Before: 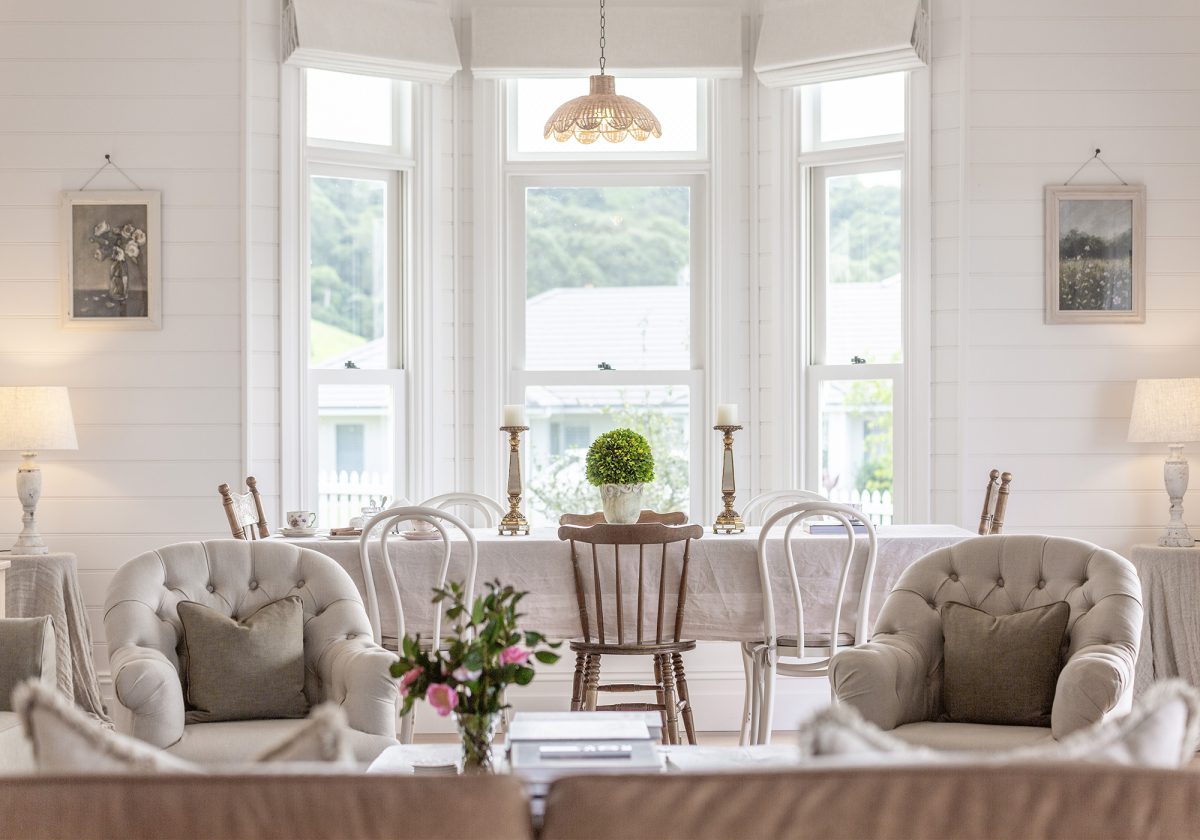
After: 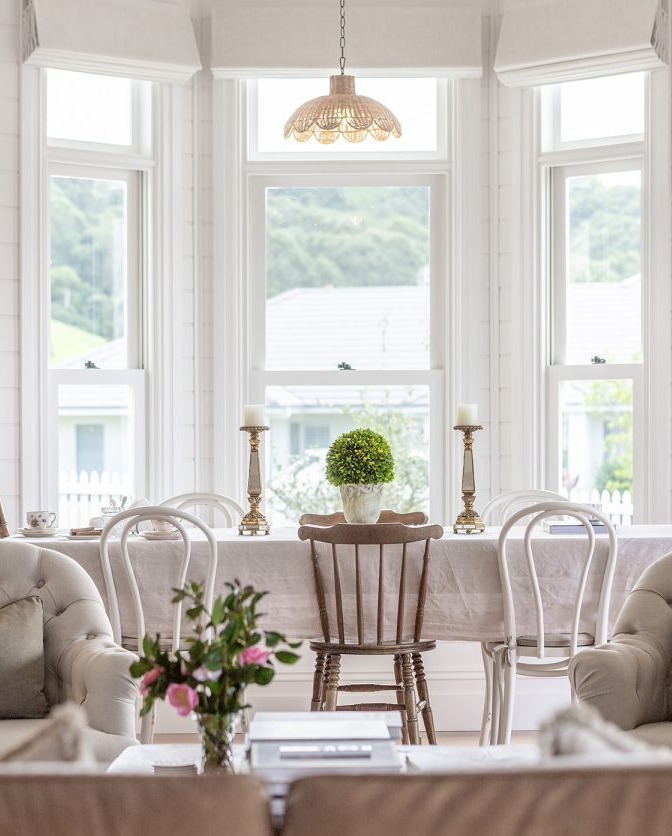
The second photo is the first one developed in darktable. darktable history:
color balance: mode lift, gamma, gain (sRGB)
crop: left 21.674%, right 22.086%
